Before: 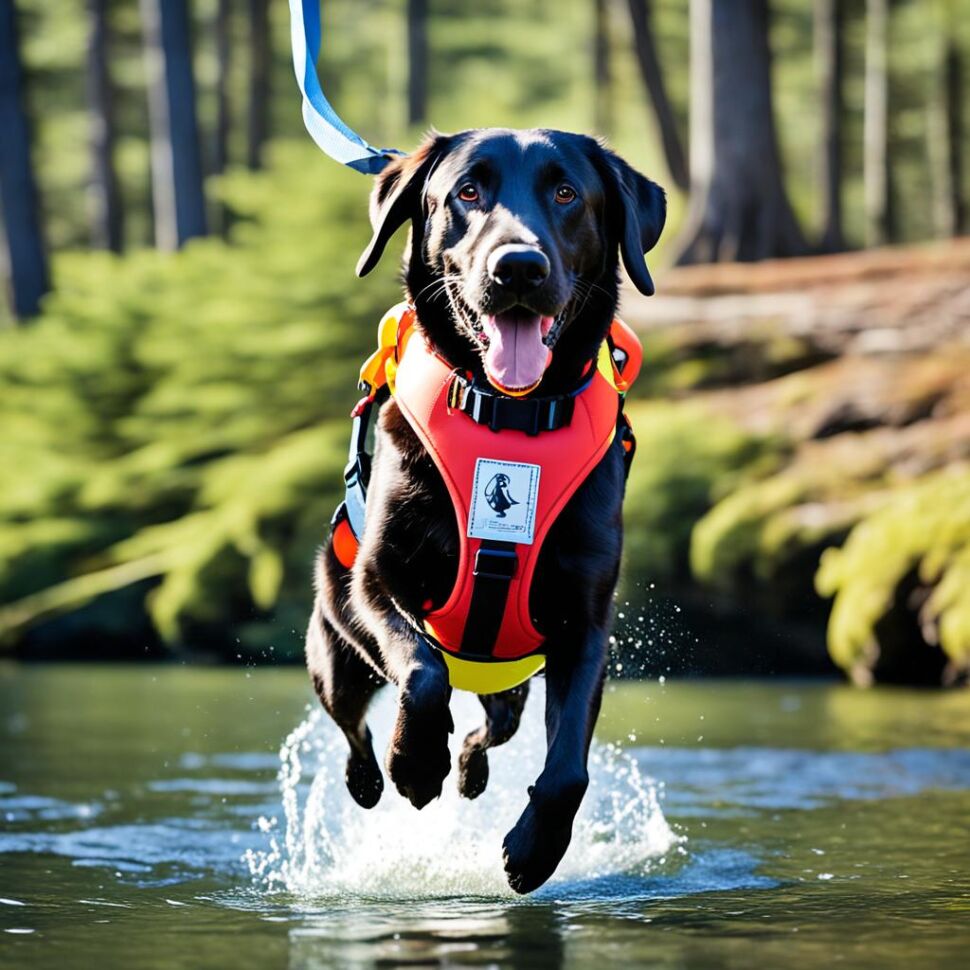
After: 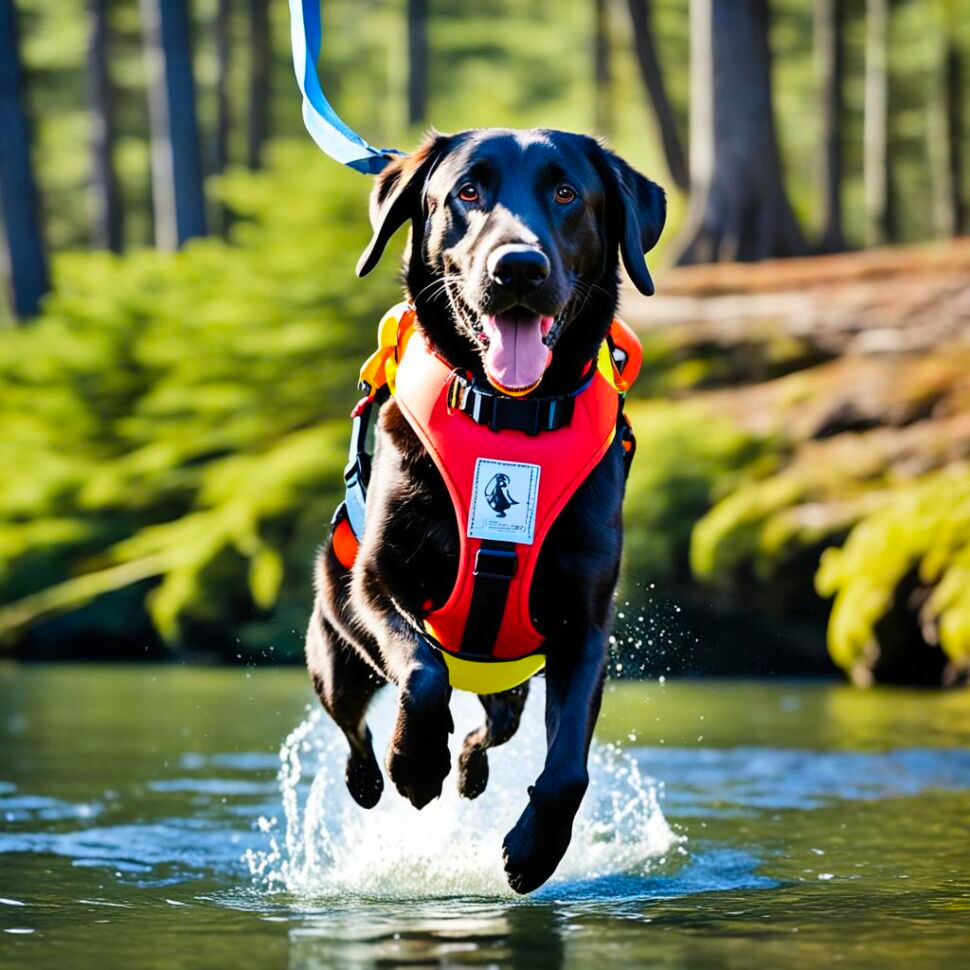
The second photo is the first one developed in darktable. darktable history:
color balance rgb: shadows lift › chroma 0.883%, shadows lift › hue 114.46°, perceptual saturation grading › global saturation 19.388%, global vibrance 20%
shadows and highlights: highlights color adjustment 55.16%, soften with gaussian
